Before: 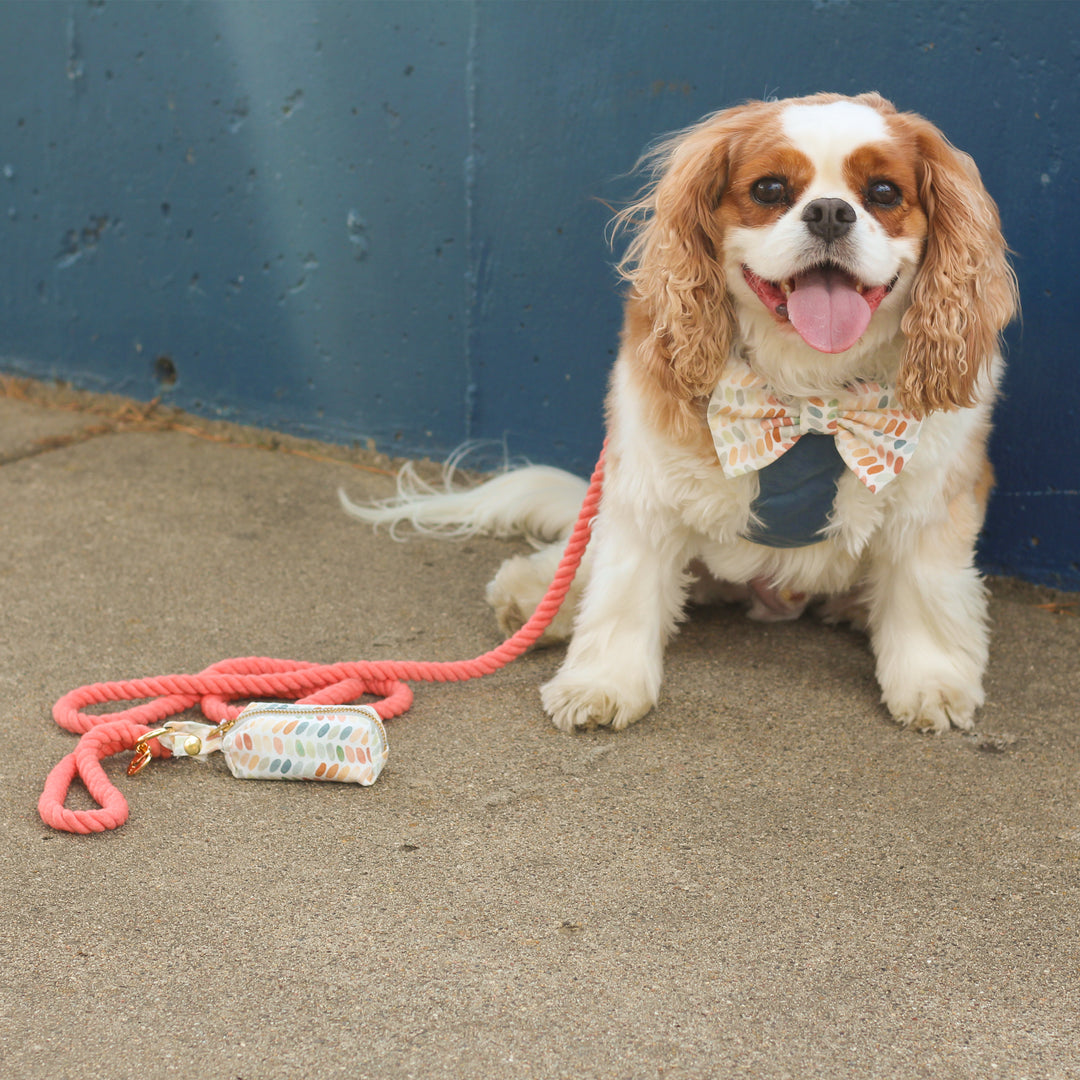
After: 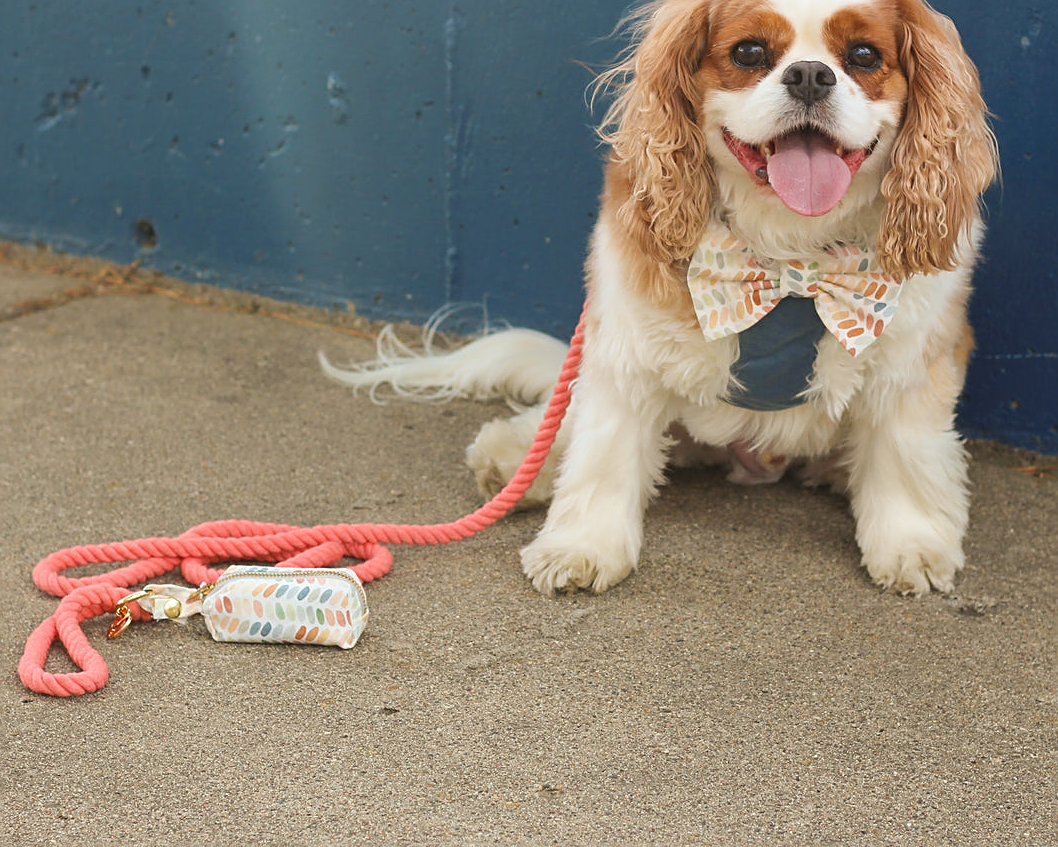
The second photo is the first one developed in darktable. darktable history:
sharpen: on, module defaults
exposure: compensate highlight preservation false
crop and rotate: left 1.865%, top 12.785%, right 0.146%, bottom 8.789%
